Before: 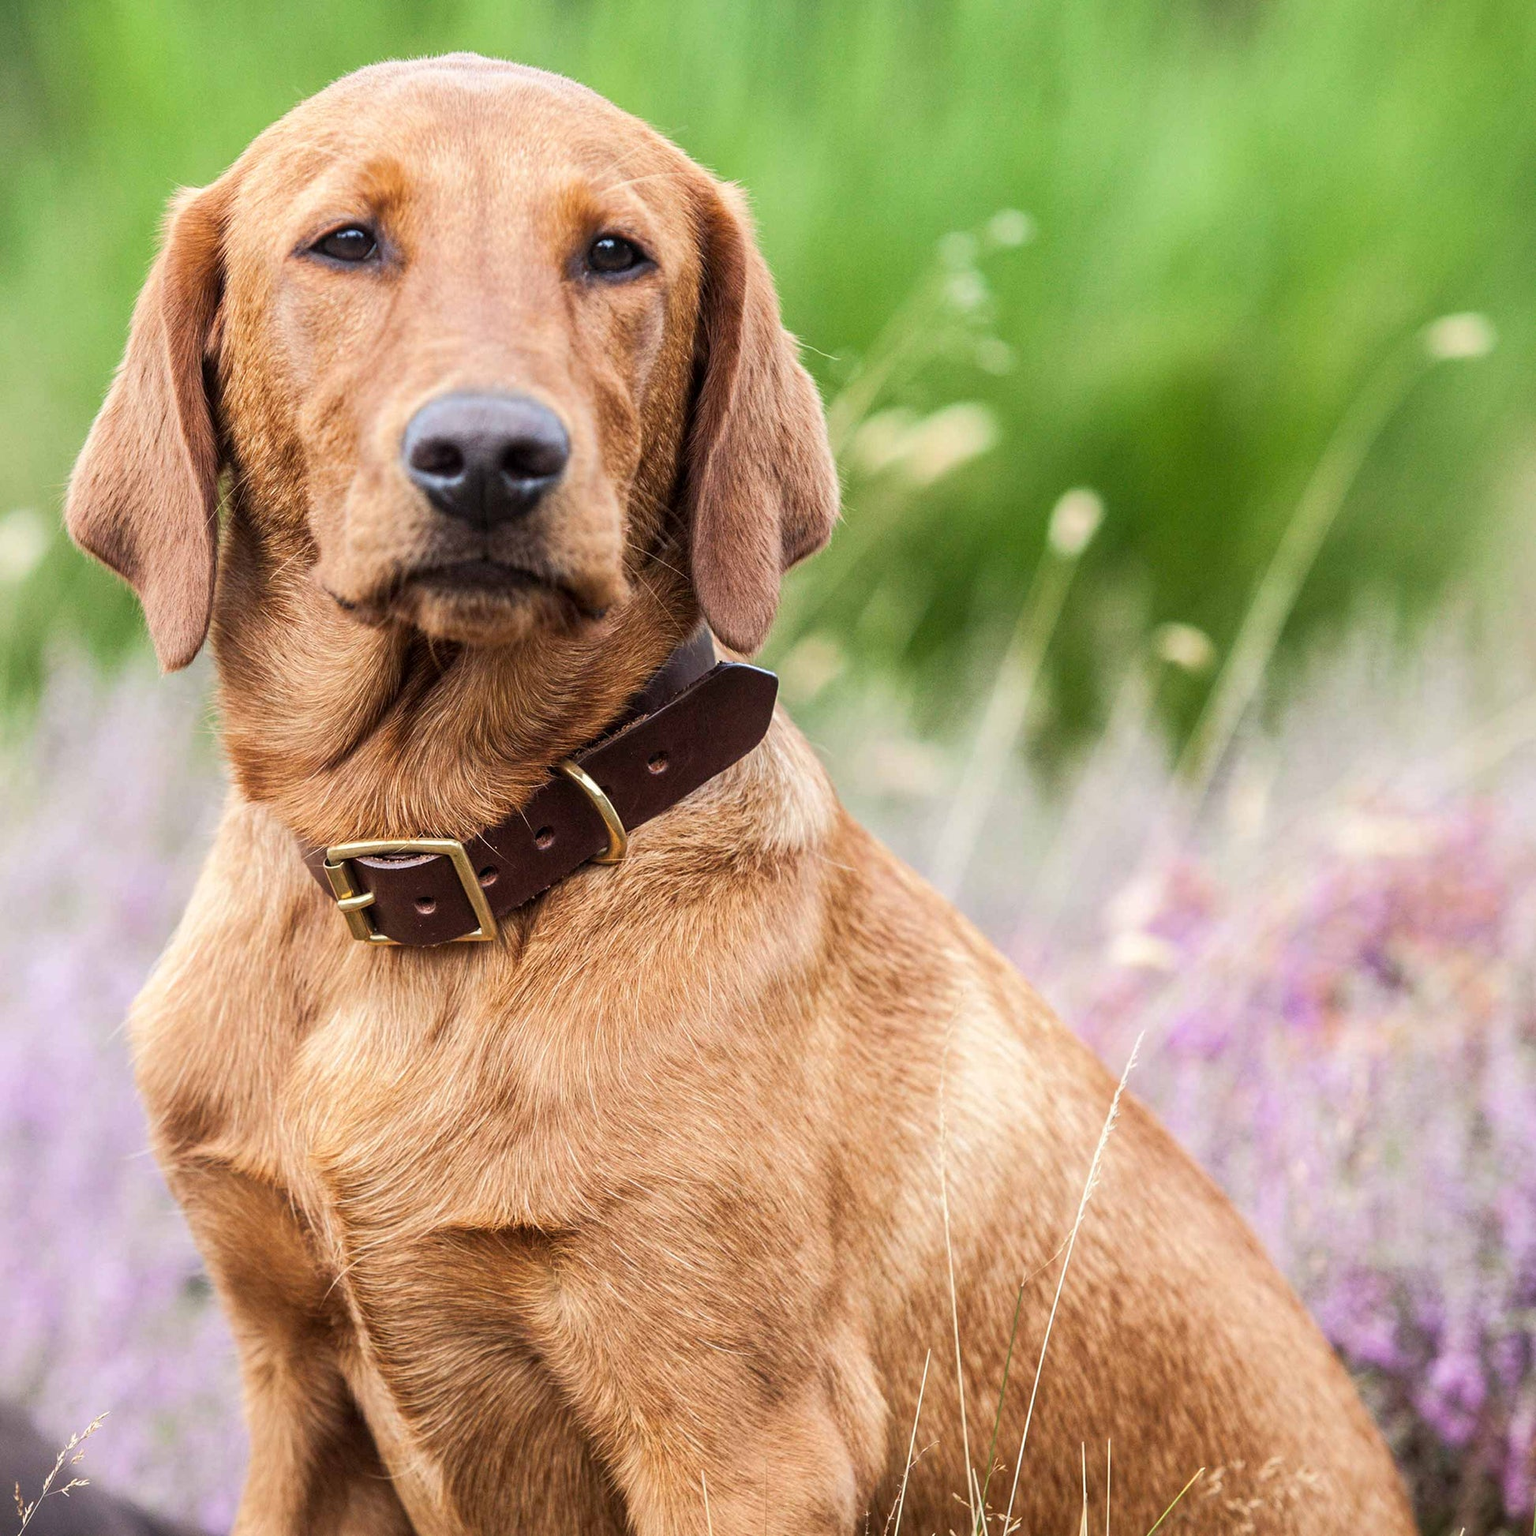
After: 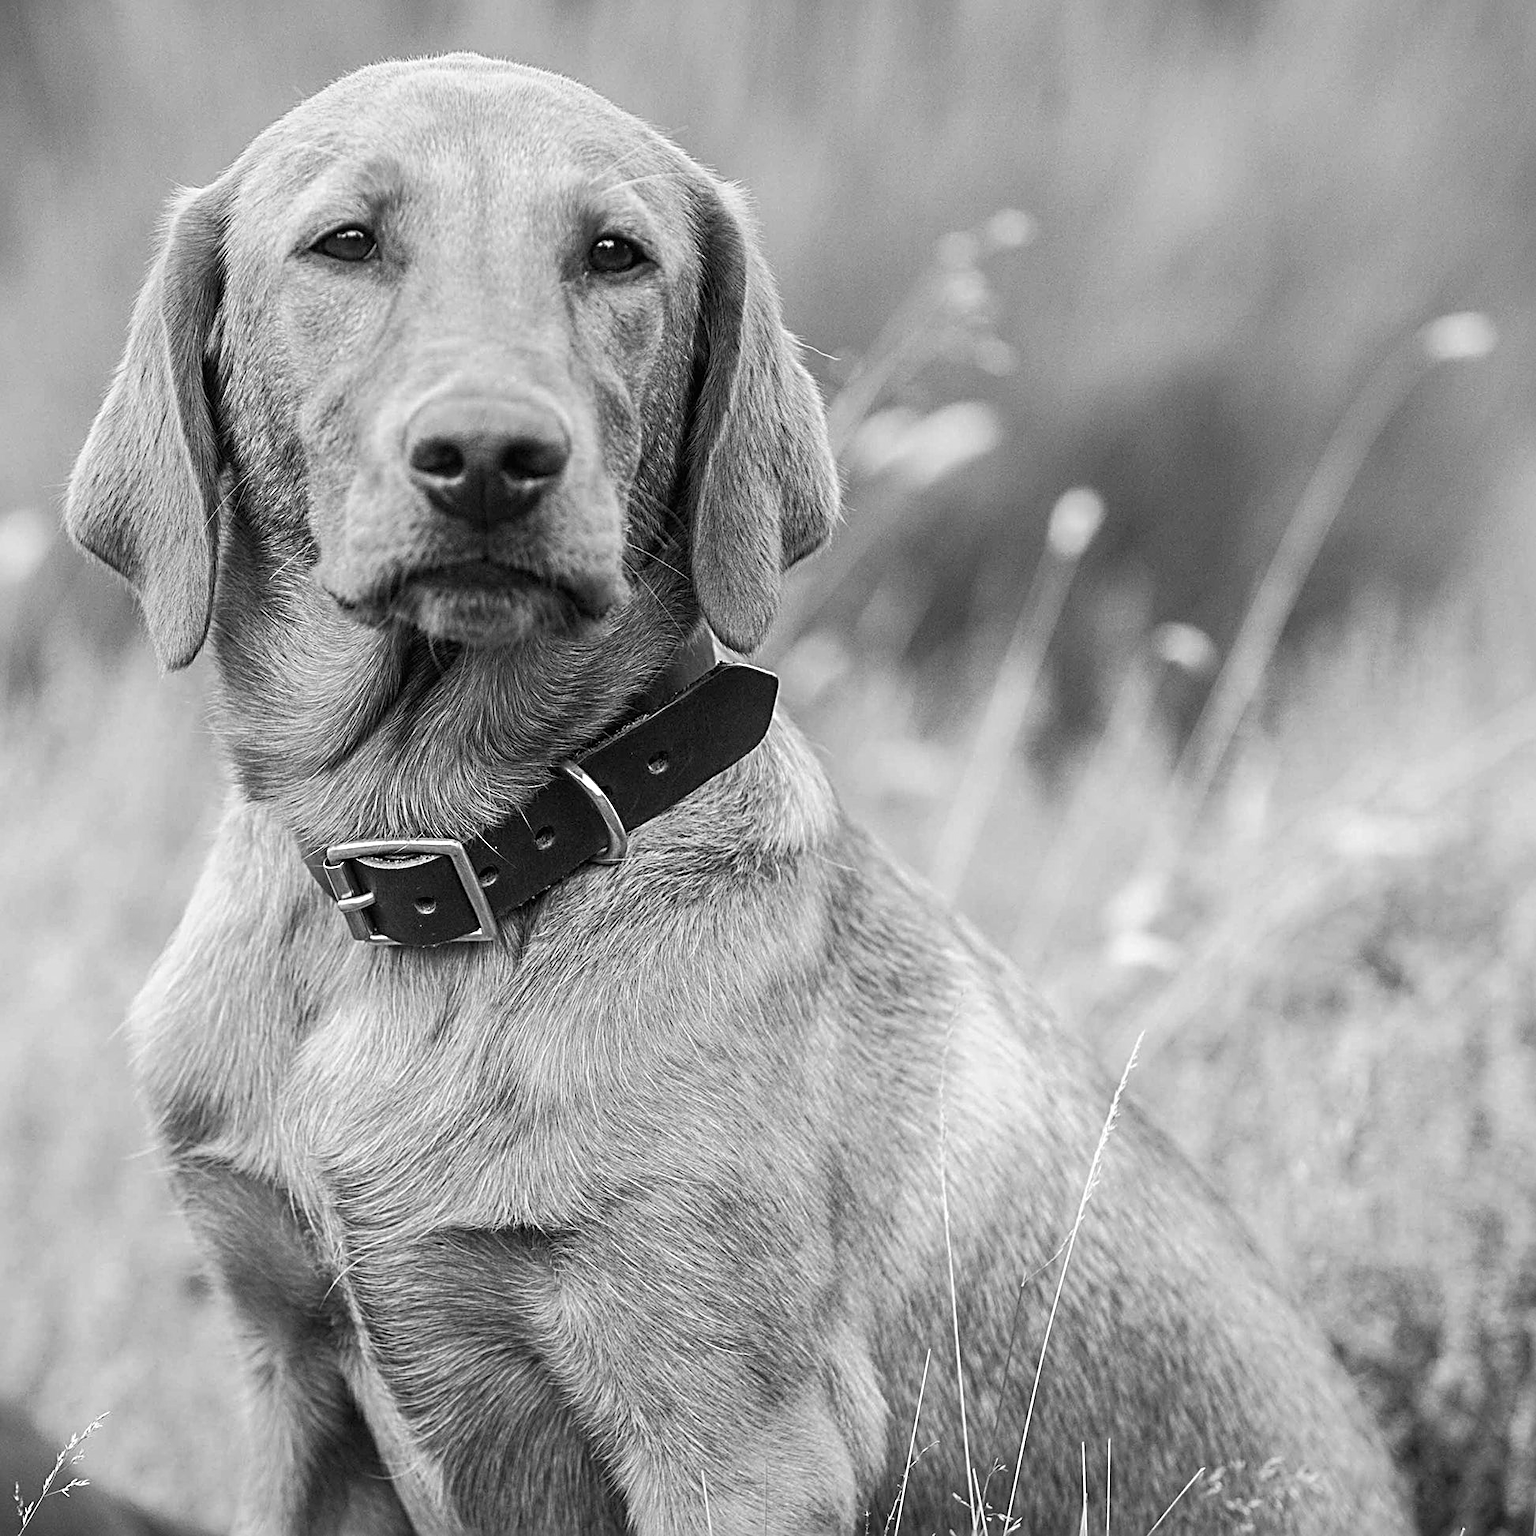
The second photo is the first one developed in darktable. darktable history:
contrast brightness saturation: contrast -0.02, brightness -0.01, saturation 0.03
sharpen: radius 3.025, amount 0.757
monochrome: on, module defaults
